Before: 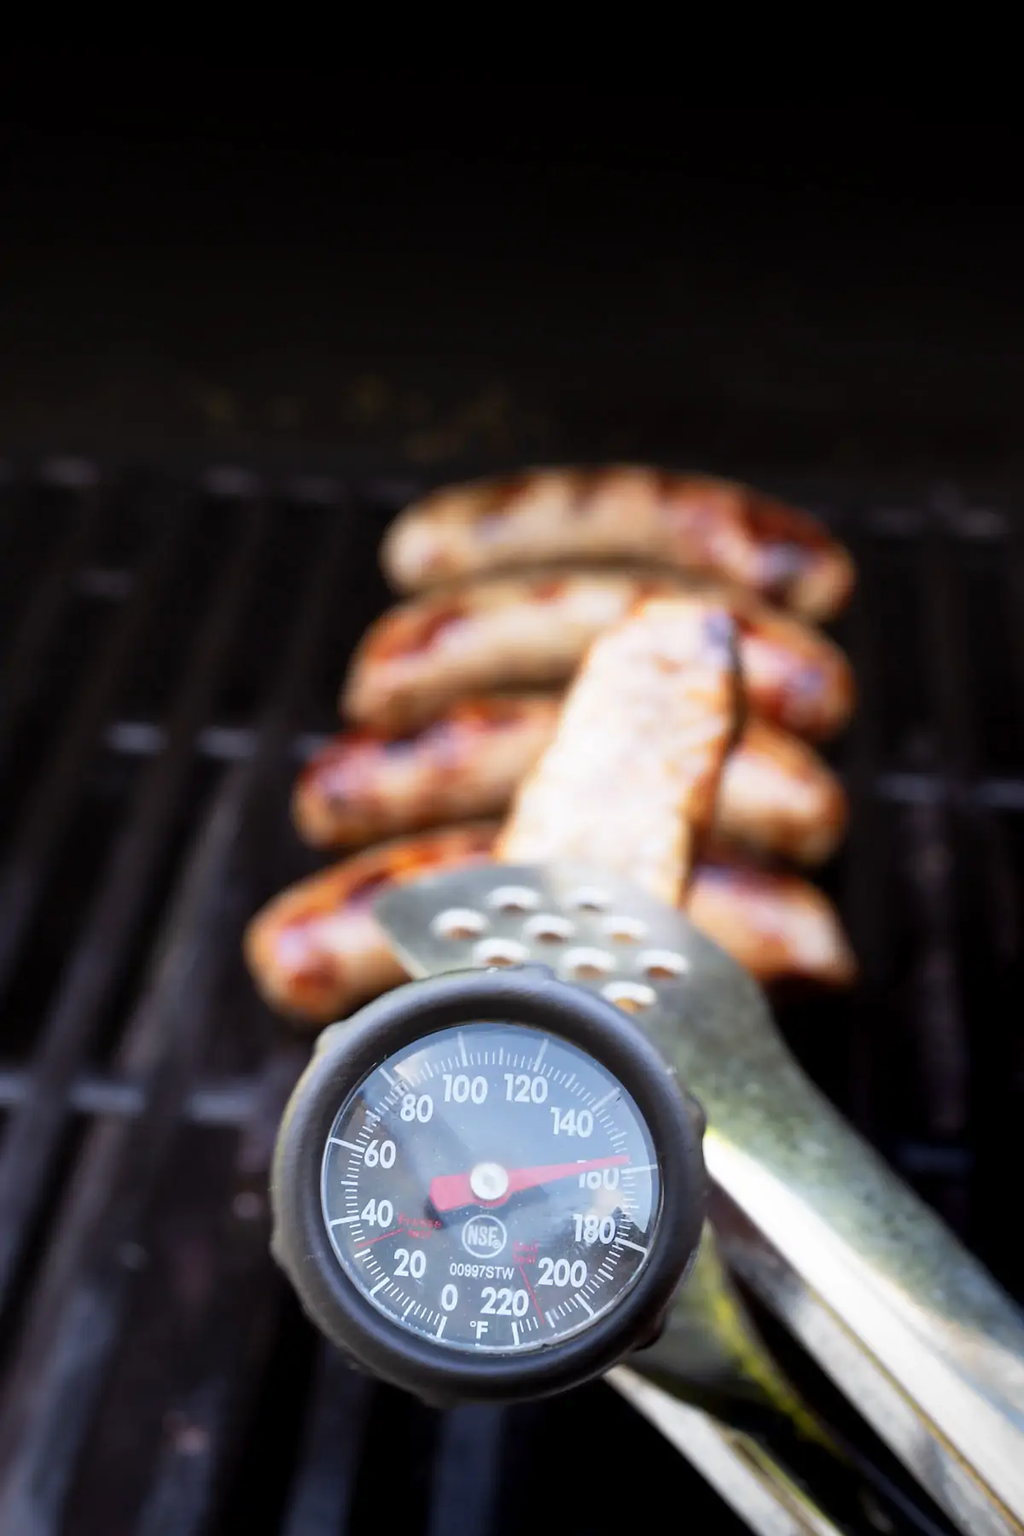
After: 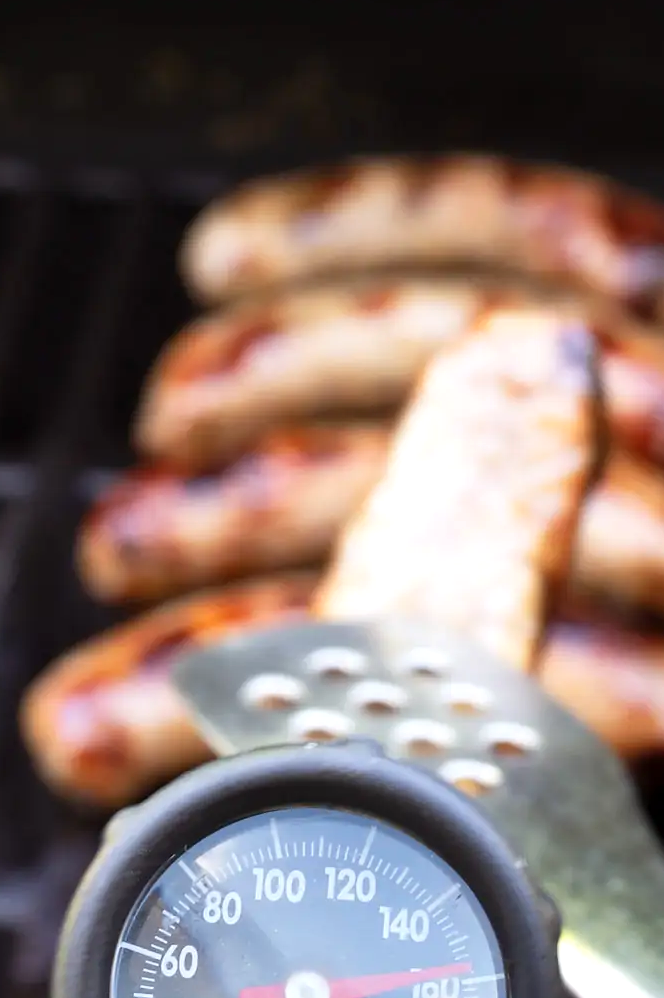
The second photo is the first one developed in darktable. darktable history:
crop and rotate: left 22.221%, top 21.774%, right 22.41%, bottom 22.746%
exposure: exposure 0.17 EV, compensate highlight preservation false
